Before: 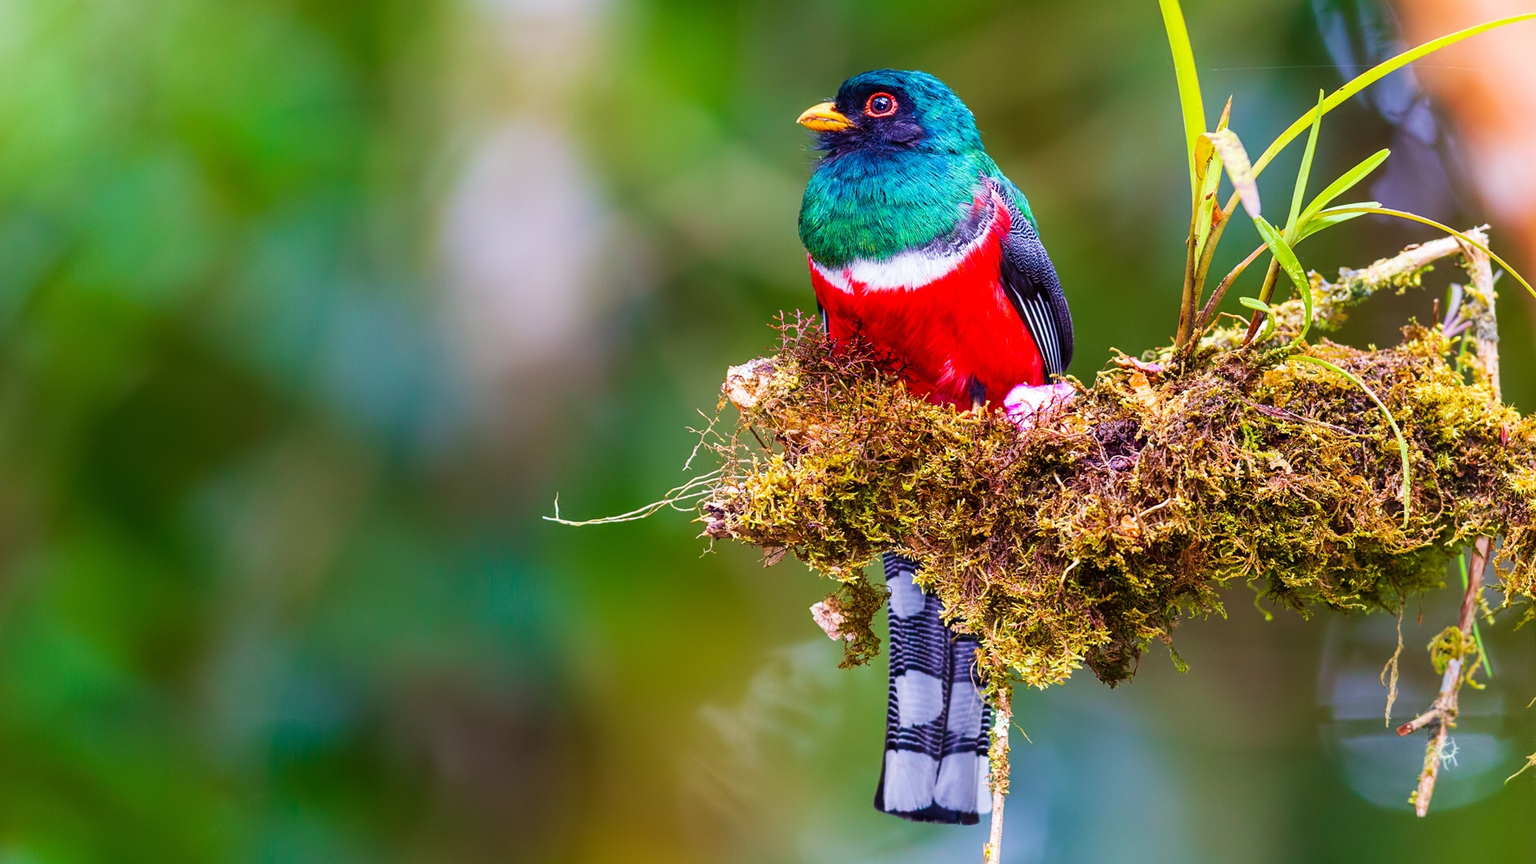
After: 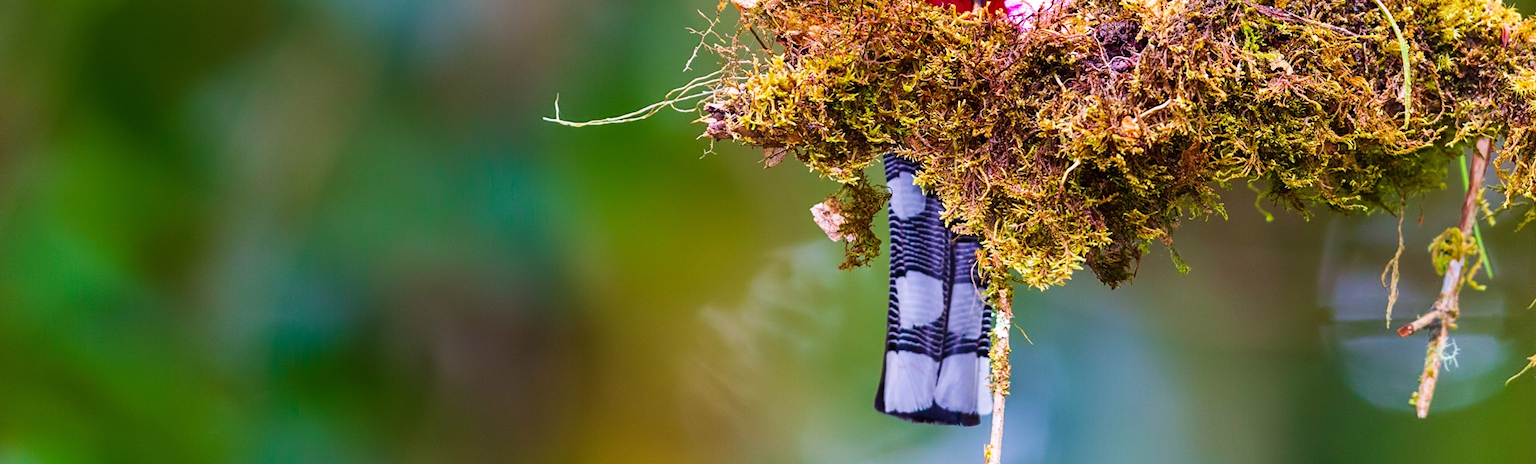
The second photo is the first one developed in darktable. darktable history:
white balance: red 1.009, blue 1.027
crop and rotate: top 46.237%
